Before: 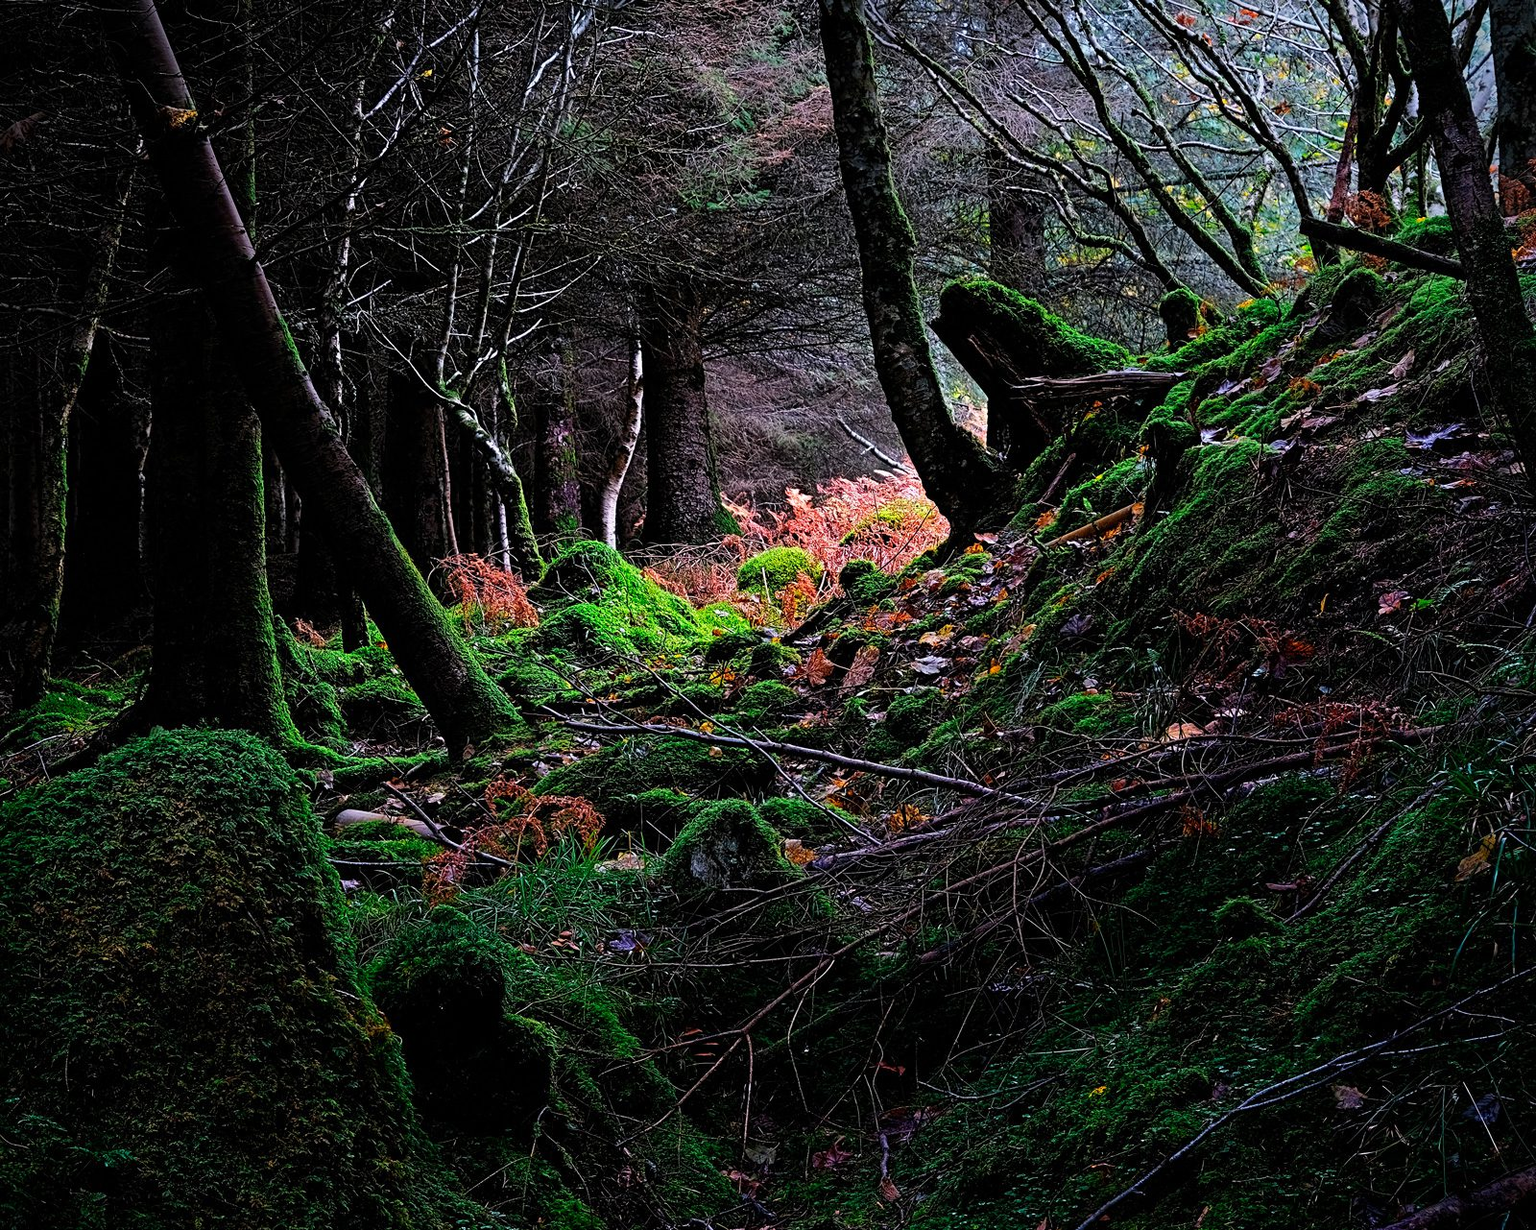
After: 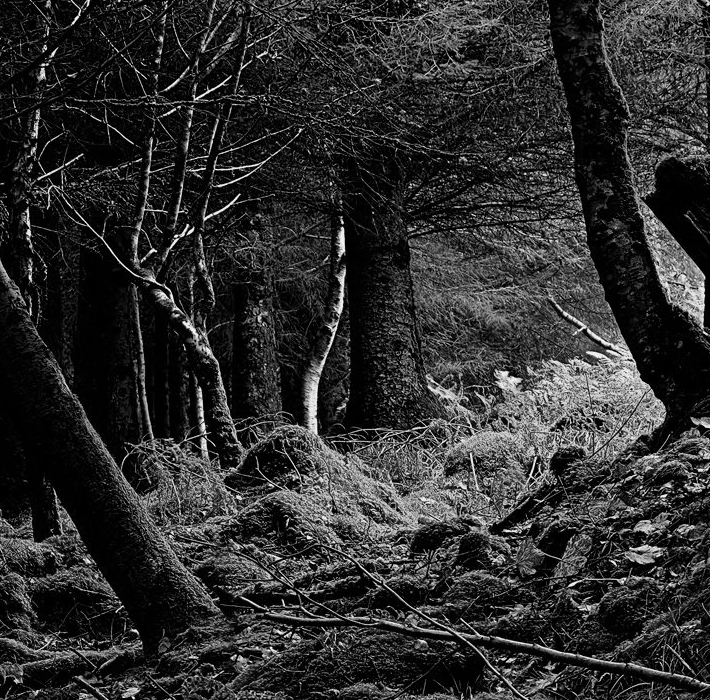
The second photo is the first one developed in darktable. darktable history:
crop: left 20.266%, top 10.831%, right 35.34%, bottom 34.47%
exposure: compensate highlight preservation false
color calibration: output gray [0.21, 0.42, 0.37, 0], x 0.33, y 0.347, temperature 5669.32 K
